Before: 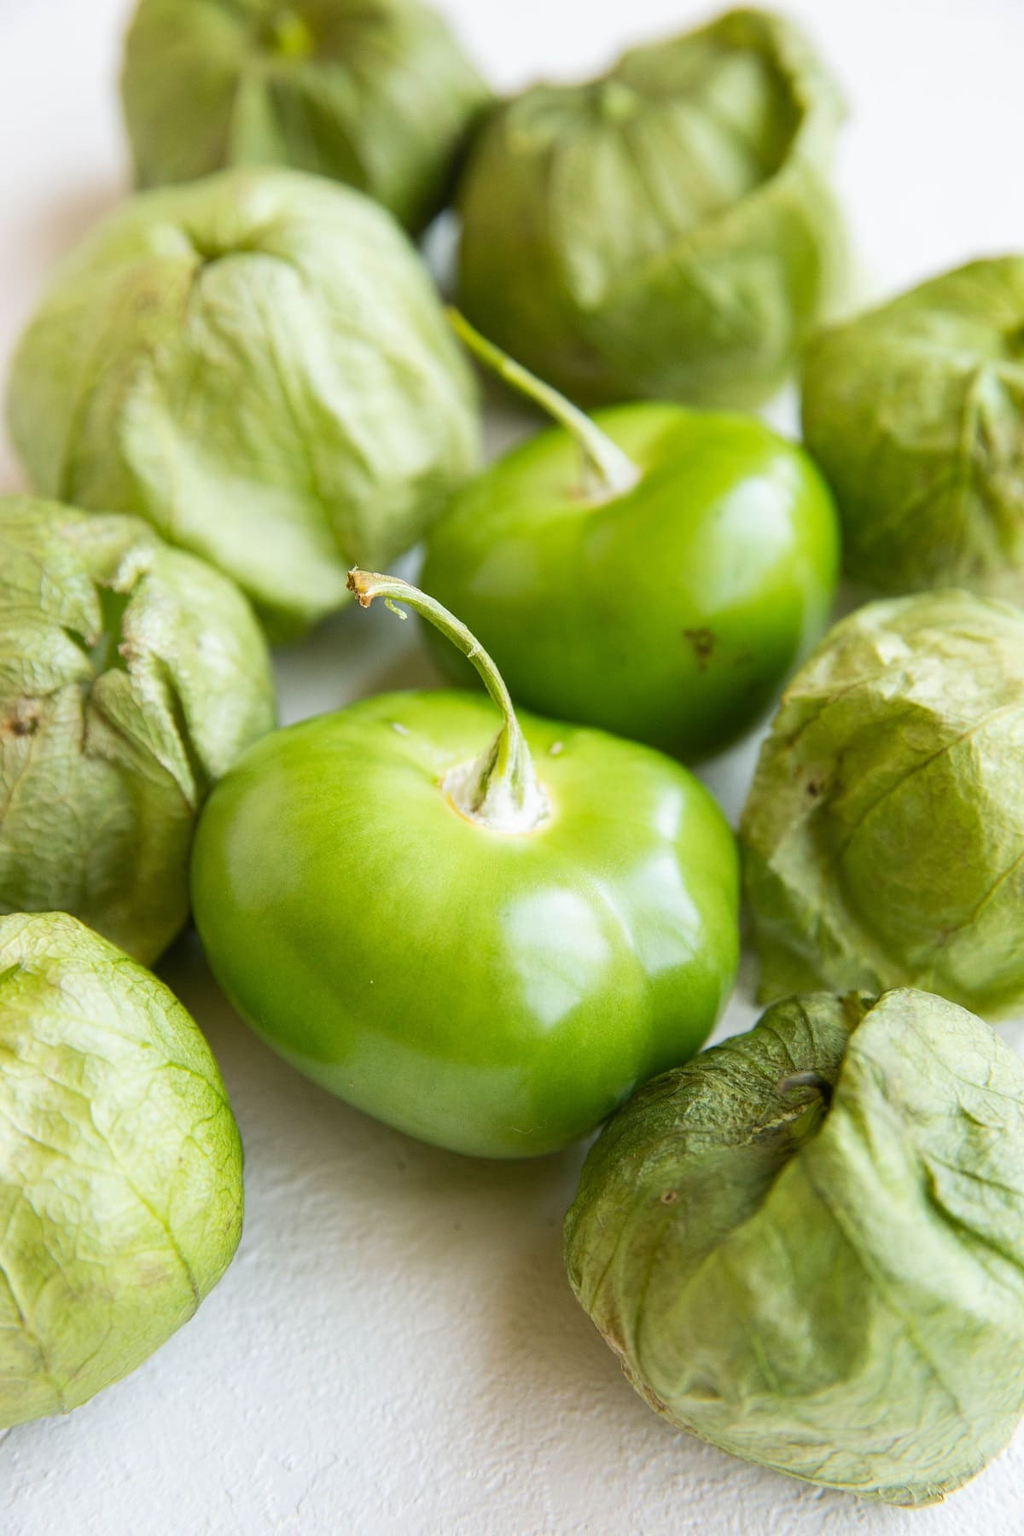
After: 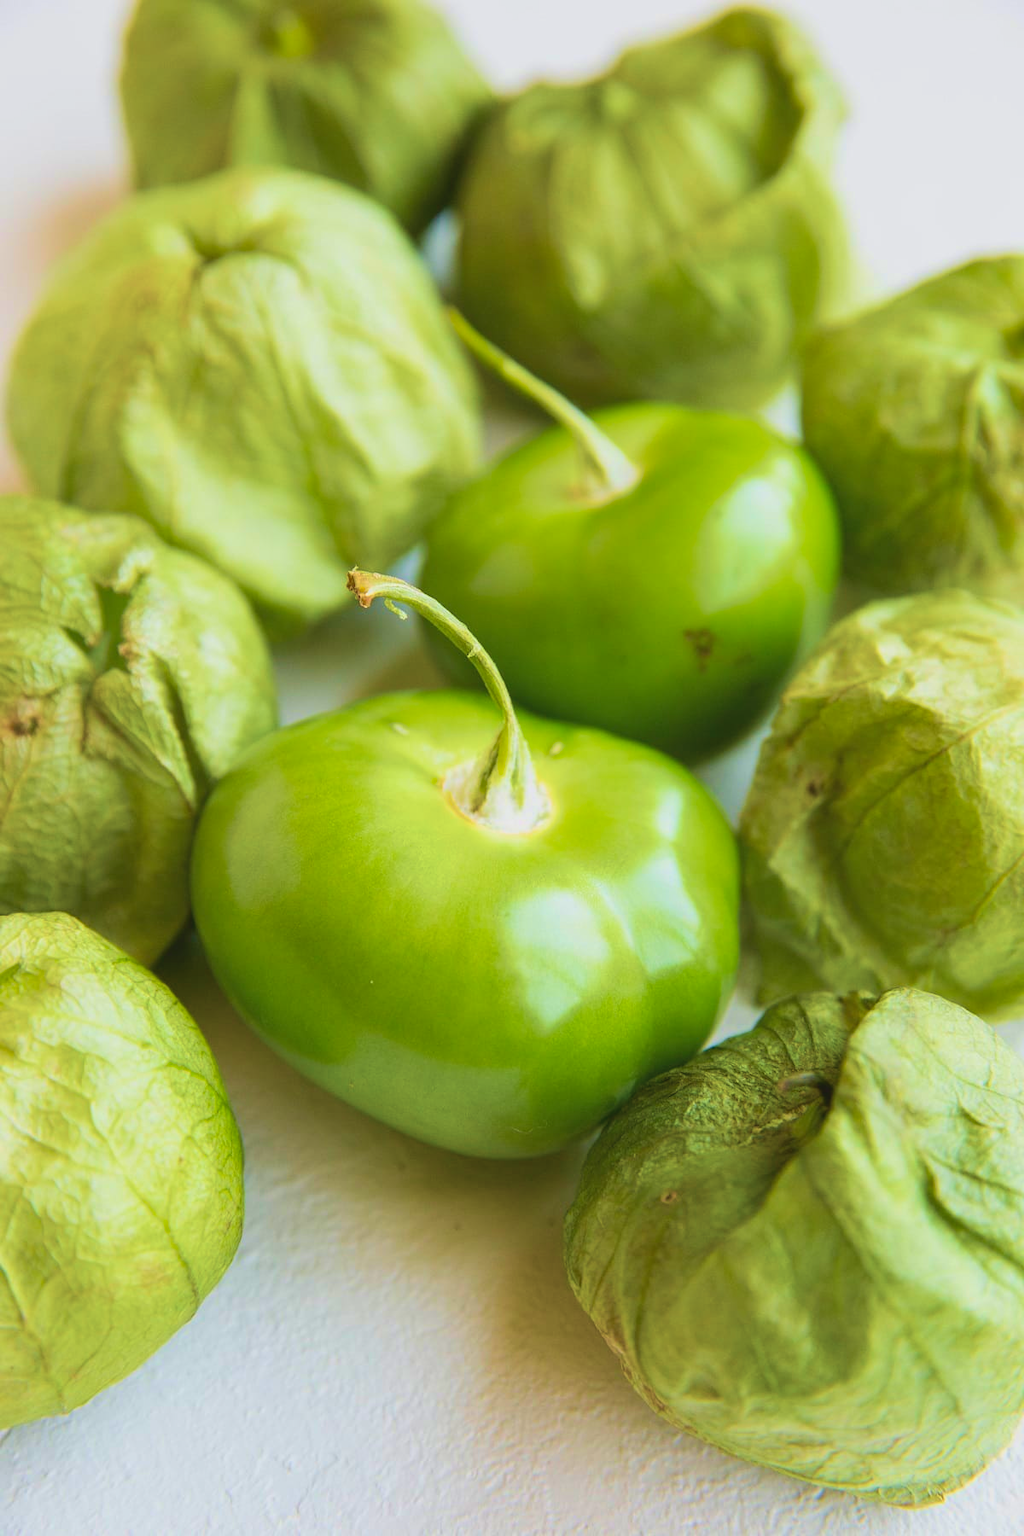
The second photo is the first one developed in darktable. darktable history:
contrast brightness saturation: contrast -0.104, brightness 0.043, saturation 0.081
exposure: exposure -0.111 EV, compensate highlight preservation false
velvia: strength 73.43%
